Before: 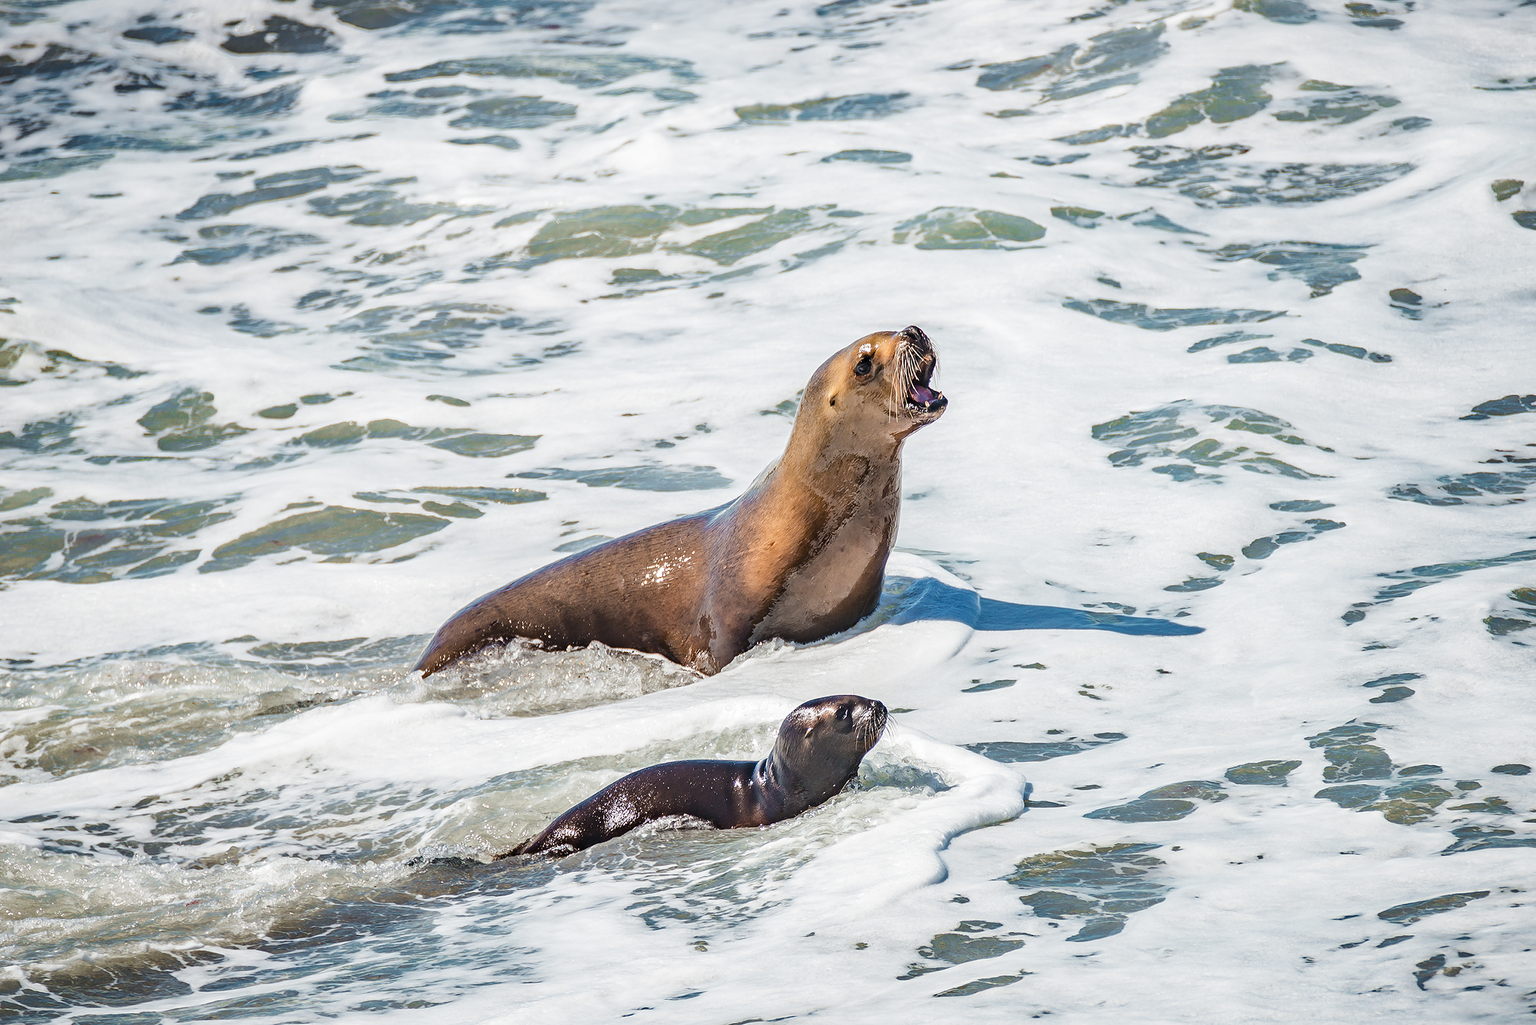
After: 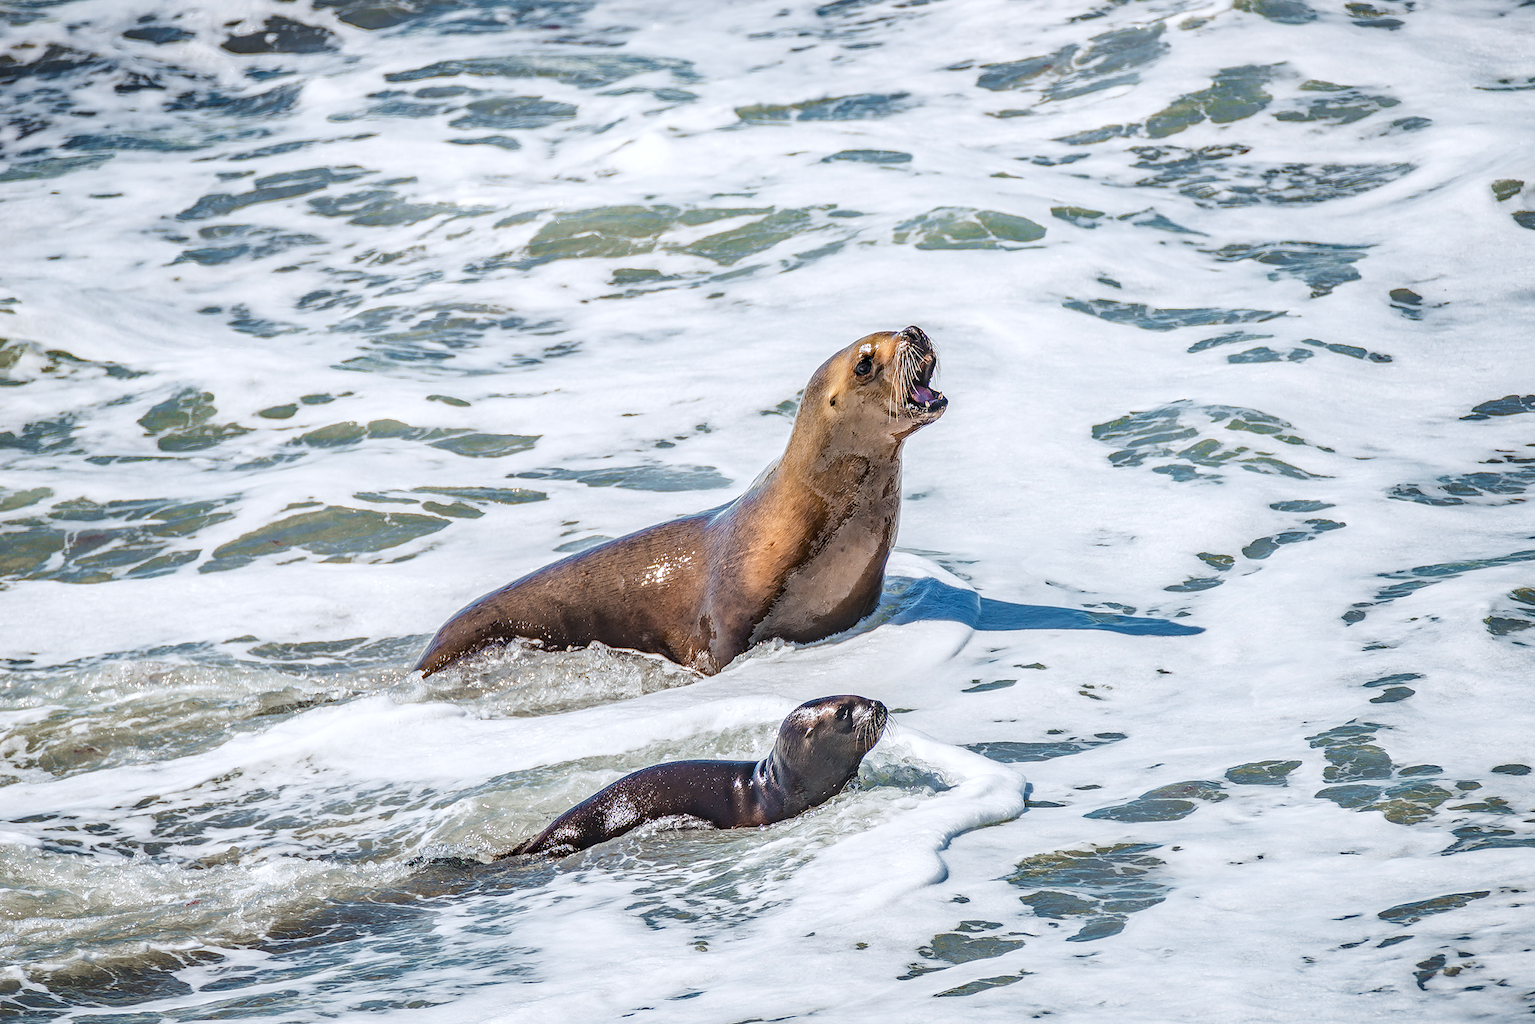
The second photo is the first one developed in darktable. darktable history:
white balance: red 0.983, blue 1.036
local contrast: on, module defaults
